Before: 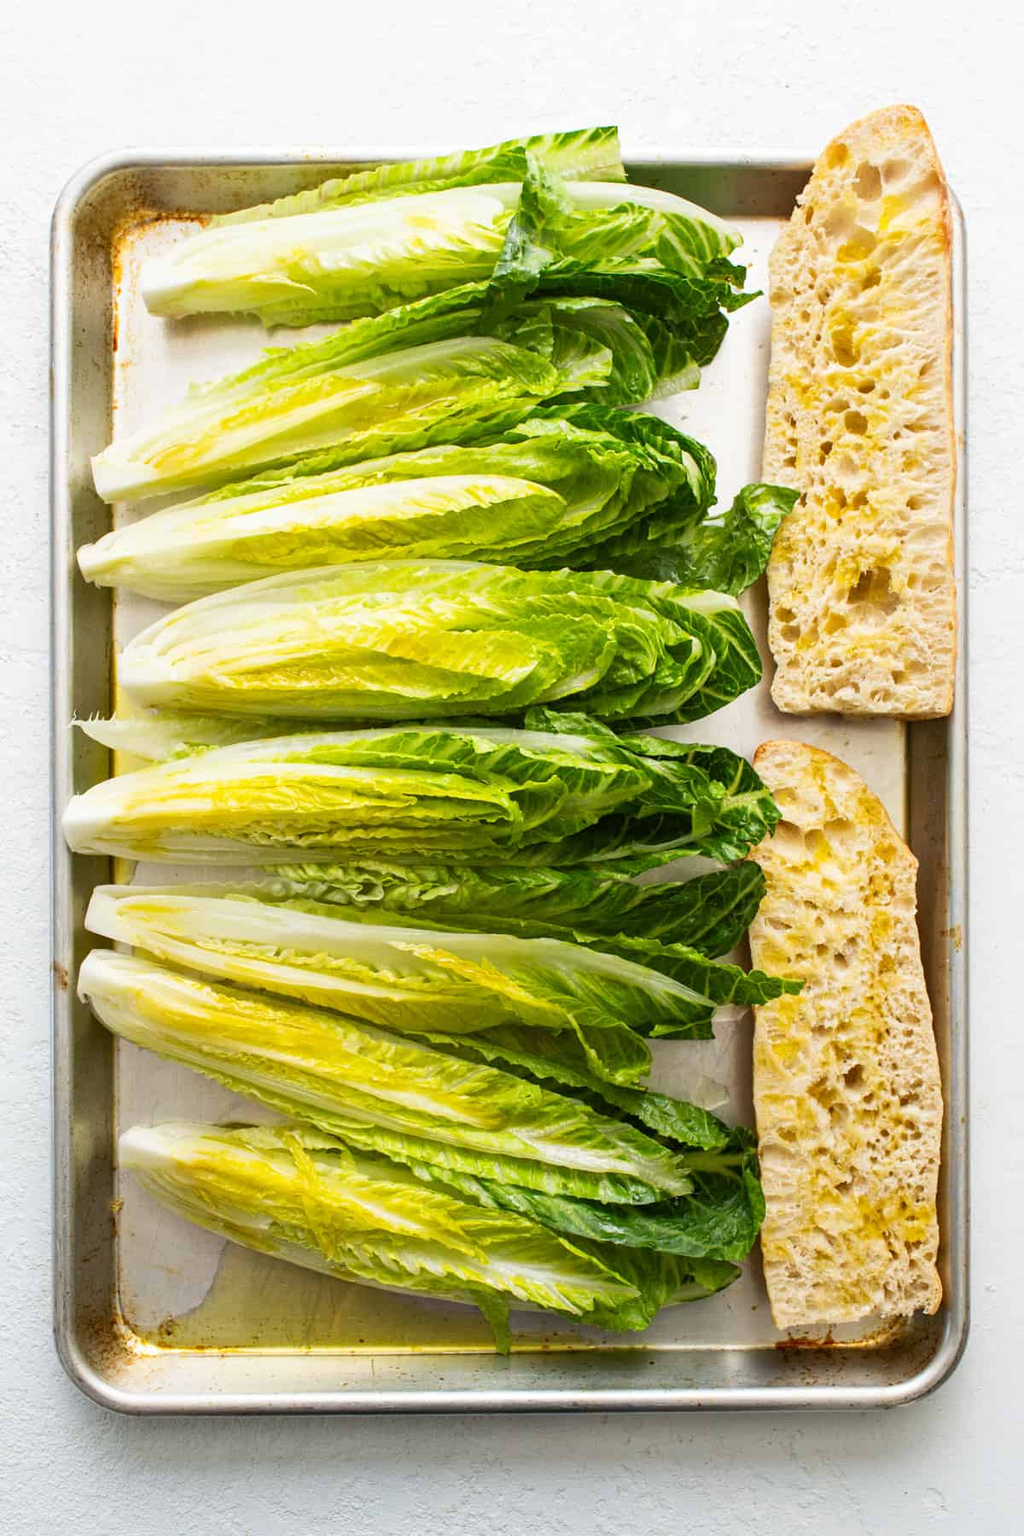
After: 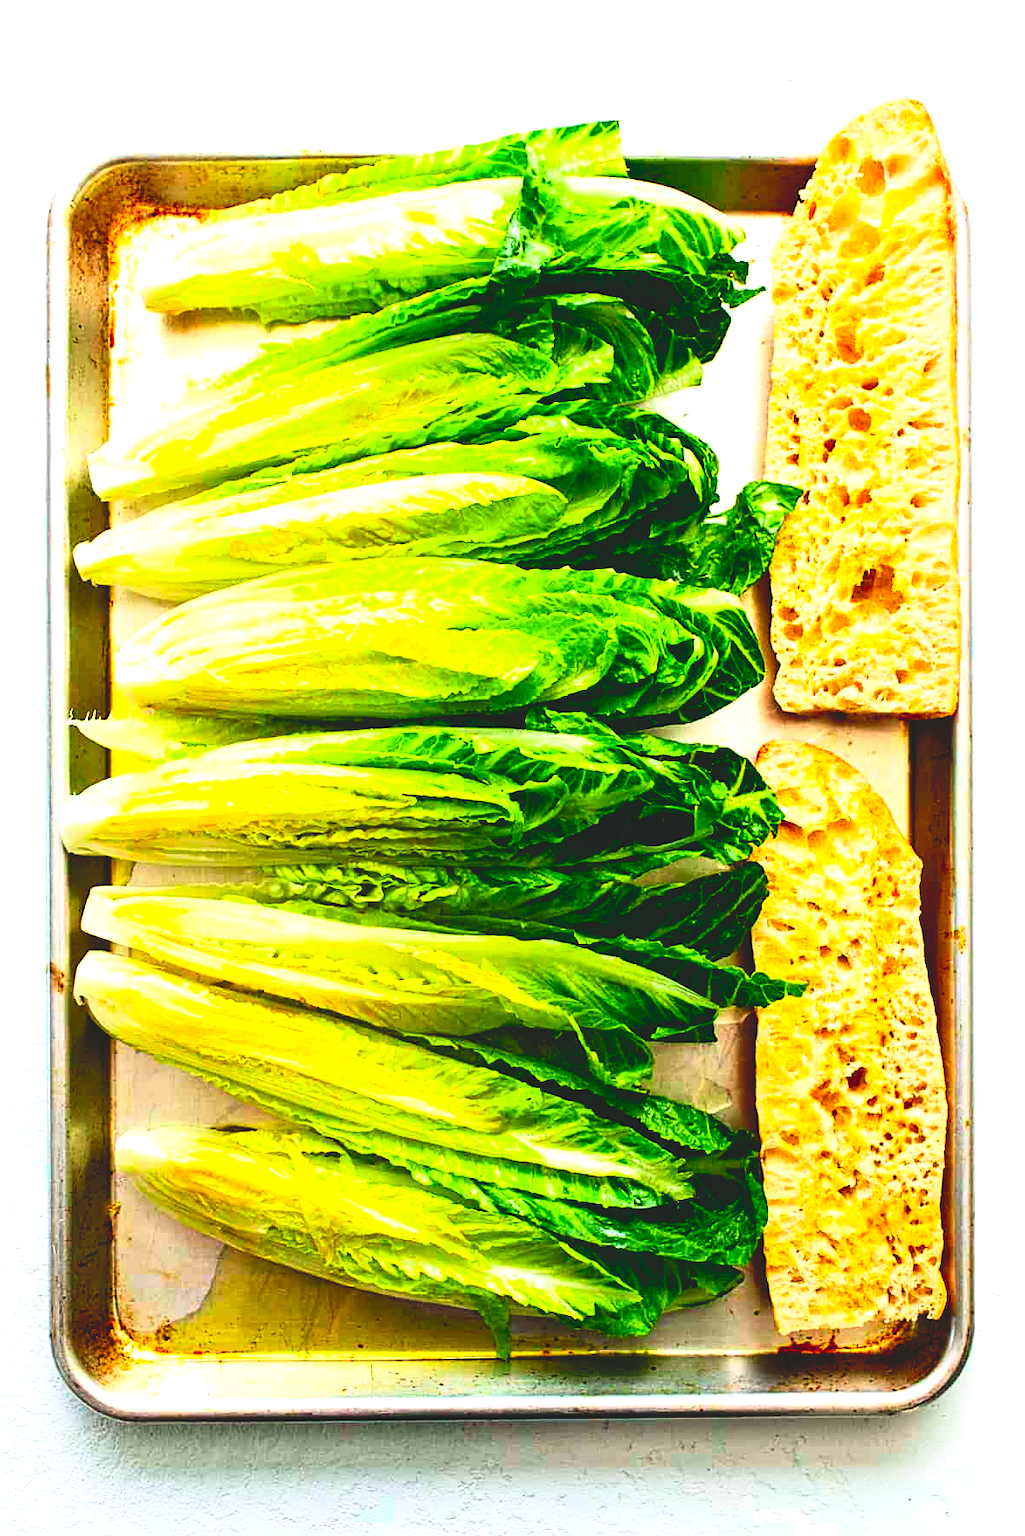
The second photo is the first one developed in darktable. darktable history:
crop: left 0.434%, top 0.485%, right 0.244%, bottom 0.386%
sharpen: on, module defaults
color correction: saturation 1.34
exposure: black level correction 0, exposure 0.7 EV, compensate exposure bias true, compensate highlight preservation false
tone curve: curves: ch0 [(0, 0.01) (0.037, 0.032) (0.131, 0.108) (0.275, 0.258) (0.483, 0.512) (0.61, 0.661) (0.696, 0.76) (0.792, 0.867) (0.911, 0.955) (0.997, 0.995)]; ch1 [(0, 0) (0.308, 0.268) (0.425, 0.383) (0.503, 0.502) (0.529, 0.543) (0.706, 0.754) (0.869, 0.907) (1, 1)]; ch2 [(0, 0) (0.228, 0.196) (0.336, 0.315) (0.399, 0.403) (0.485, 0.487) (0.502, 0.502) (0.525, 0.523) (0.545, 0.552) (0.587, 0.61) (0.636, 0.654) (0.711, 0.729) (0.855, 0.87) (0.998, 0.977)], color space Lab, independent channels, preserve colors none
base curve: curves: ch0 [(0, 0.02) (0.083, 0.036) (1, 1)], preserve colors none
haze removal: compatibility mode true, adaptive false
